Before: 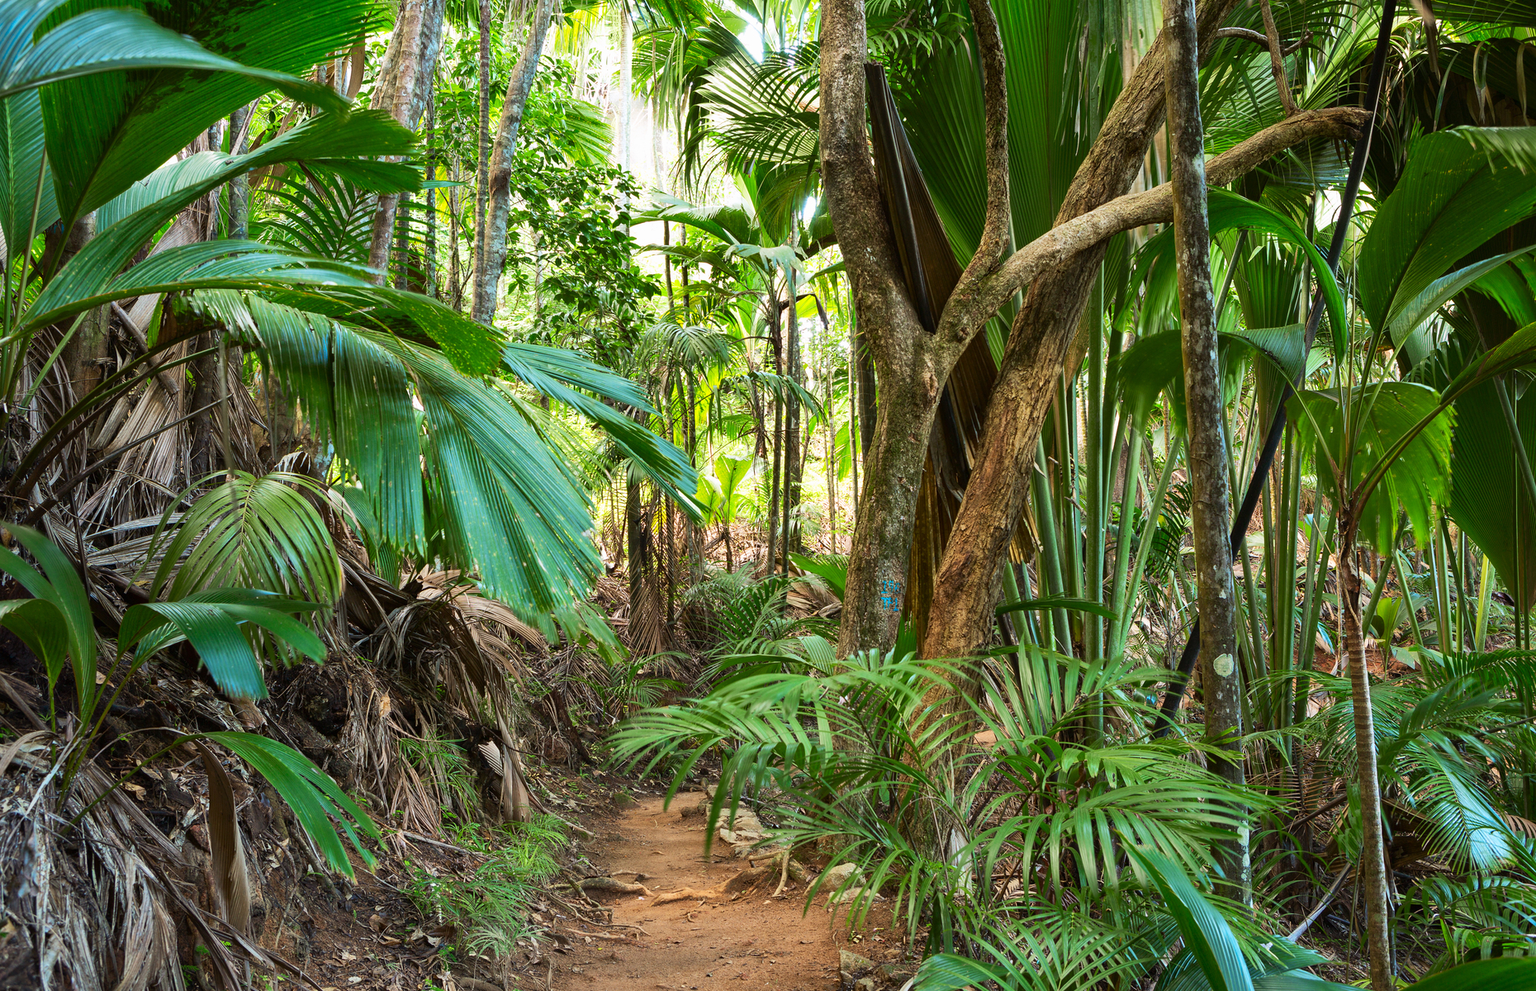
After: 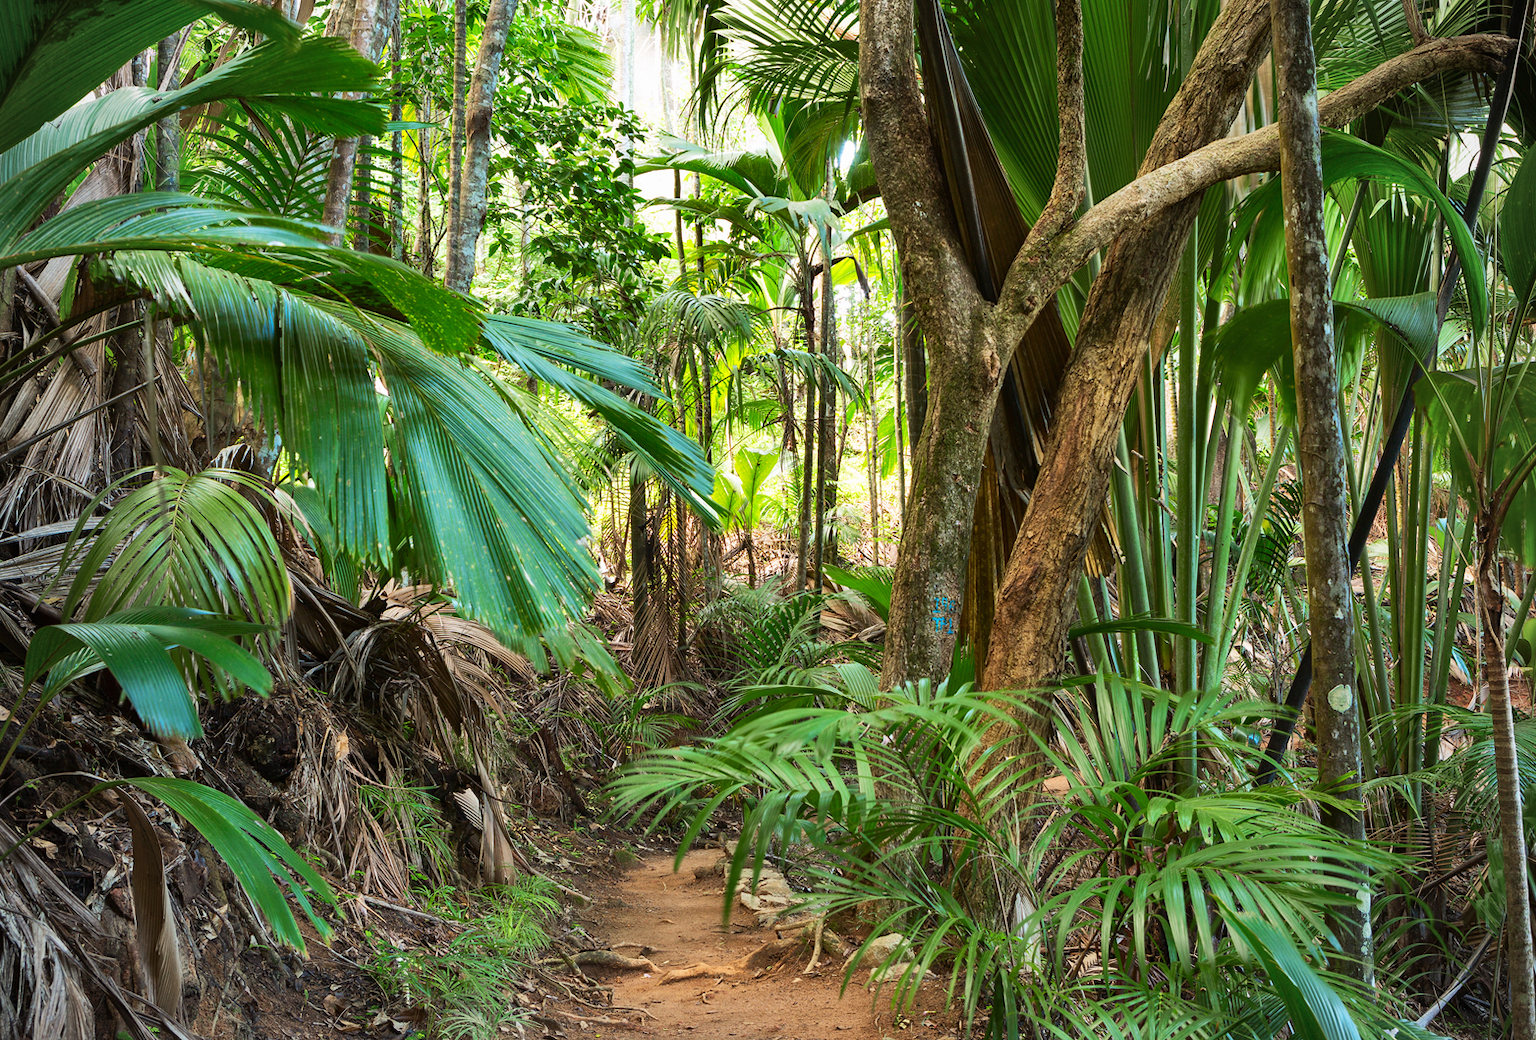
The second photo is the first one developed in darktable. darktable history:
vignetting: fall-off radius 61.12%, brightness -0.335
crop: left 6.396%, top 7.98%, right 9.547%, bottom 3.742%
shadows and highlights: shadows 36.46, highlights -27.26, soften with gaussian
